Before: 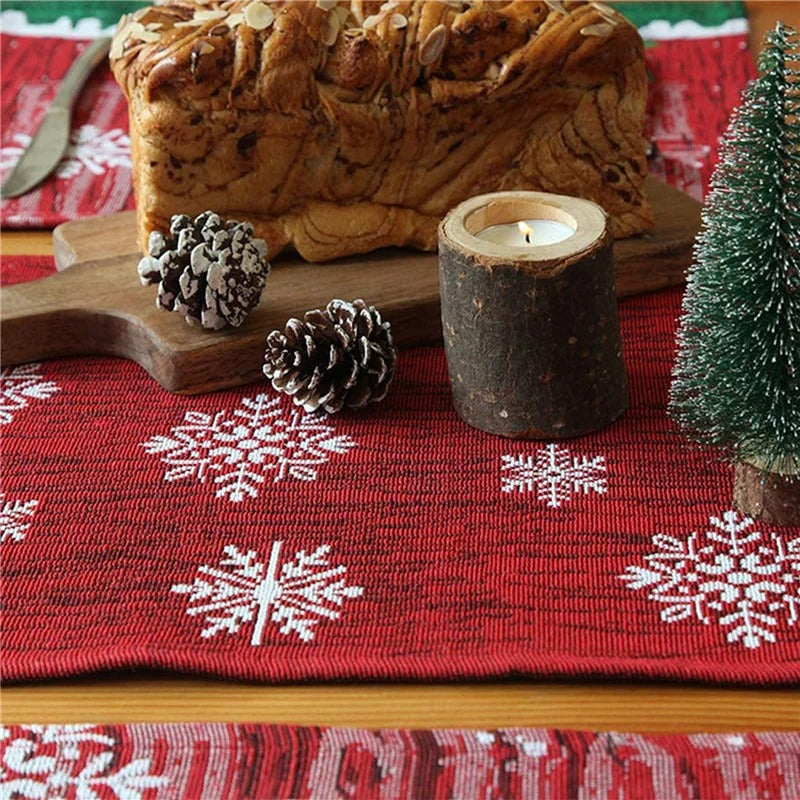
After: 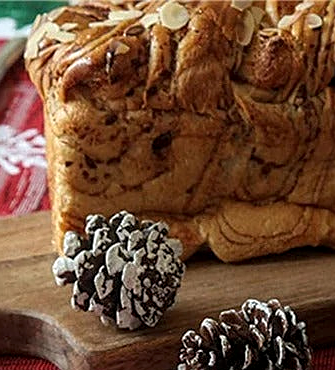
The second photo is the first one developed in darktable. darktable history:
local contrast: on, module defaults
crop and rotate: left 10.817%, top 0.062%, right 47.194%, bottom 53.626%
sharpen: on, module defaults
